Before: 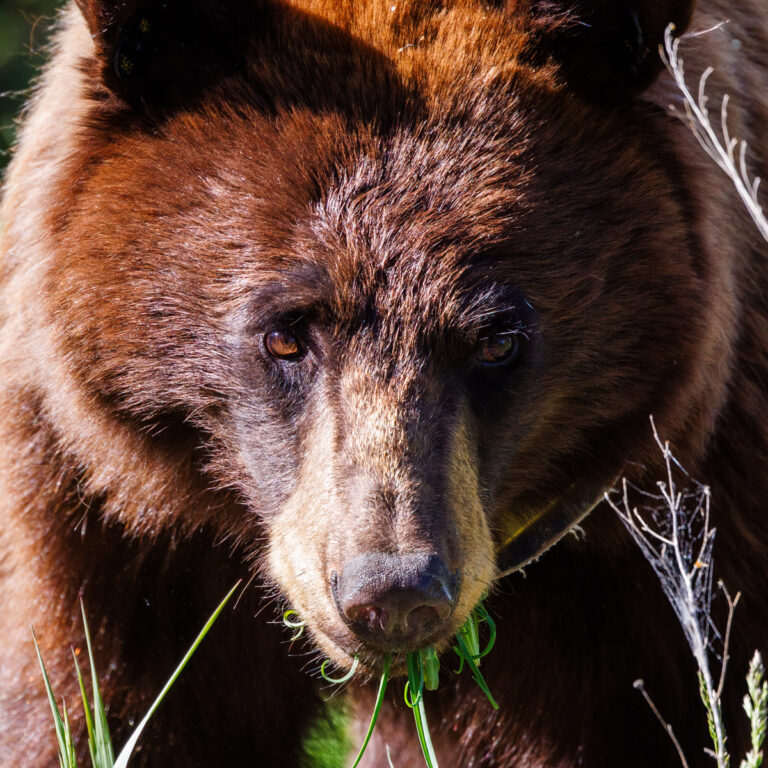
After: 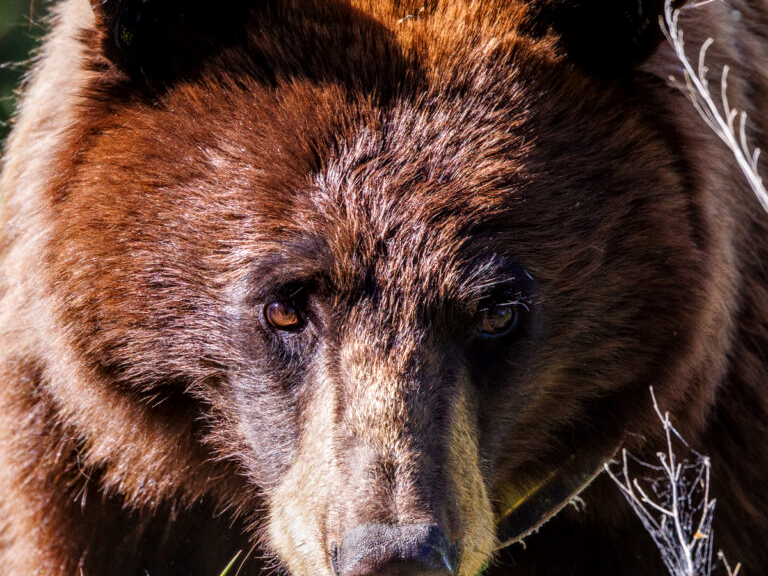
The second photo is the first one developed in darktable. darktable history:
crop: top 3.857%, bottom 21.132%
local contrast: on, module defaults
